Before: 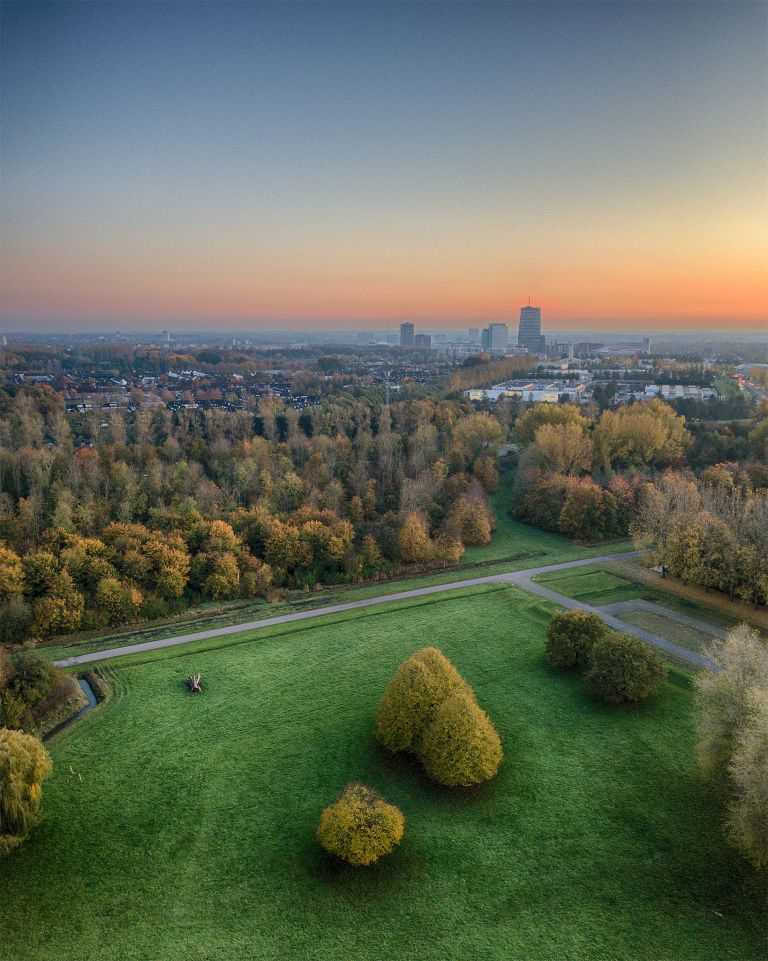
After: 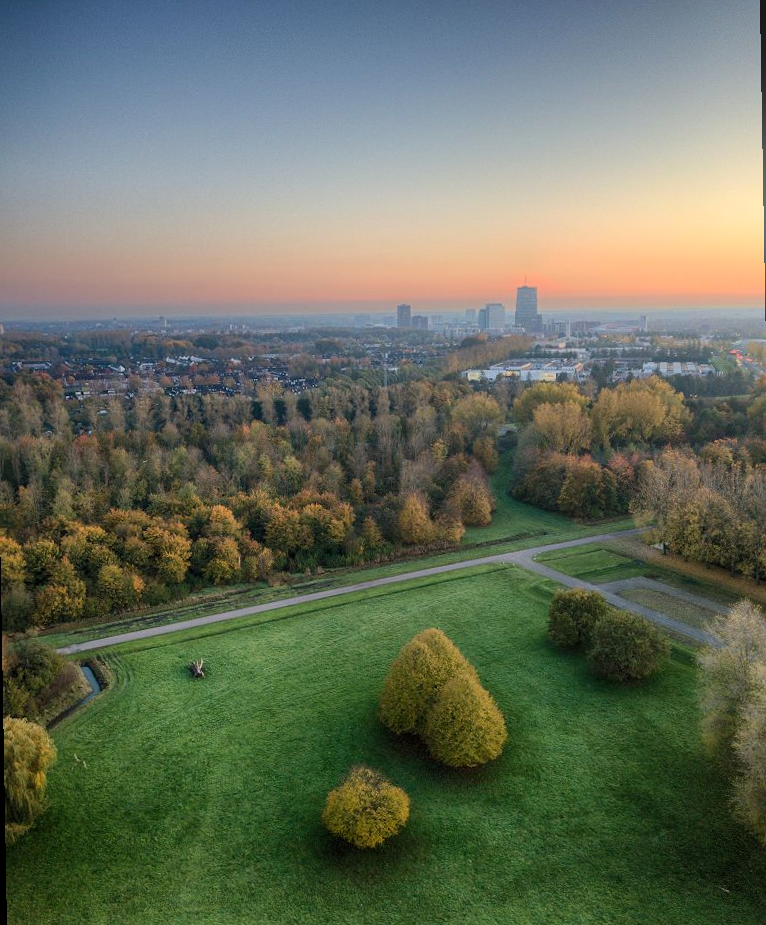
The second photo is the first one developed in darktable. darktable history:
rotate and perspective: rotation -1°, crop left 0.011, crop right 0.989, crop top 0.025, crop bottom 0.975
bloom: on, module defaults
